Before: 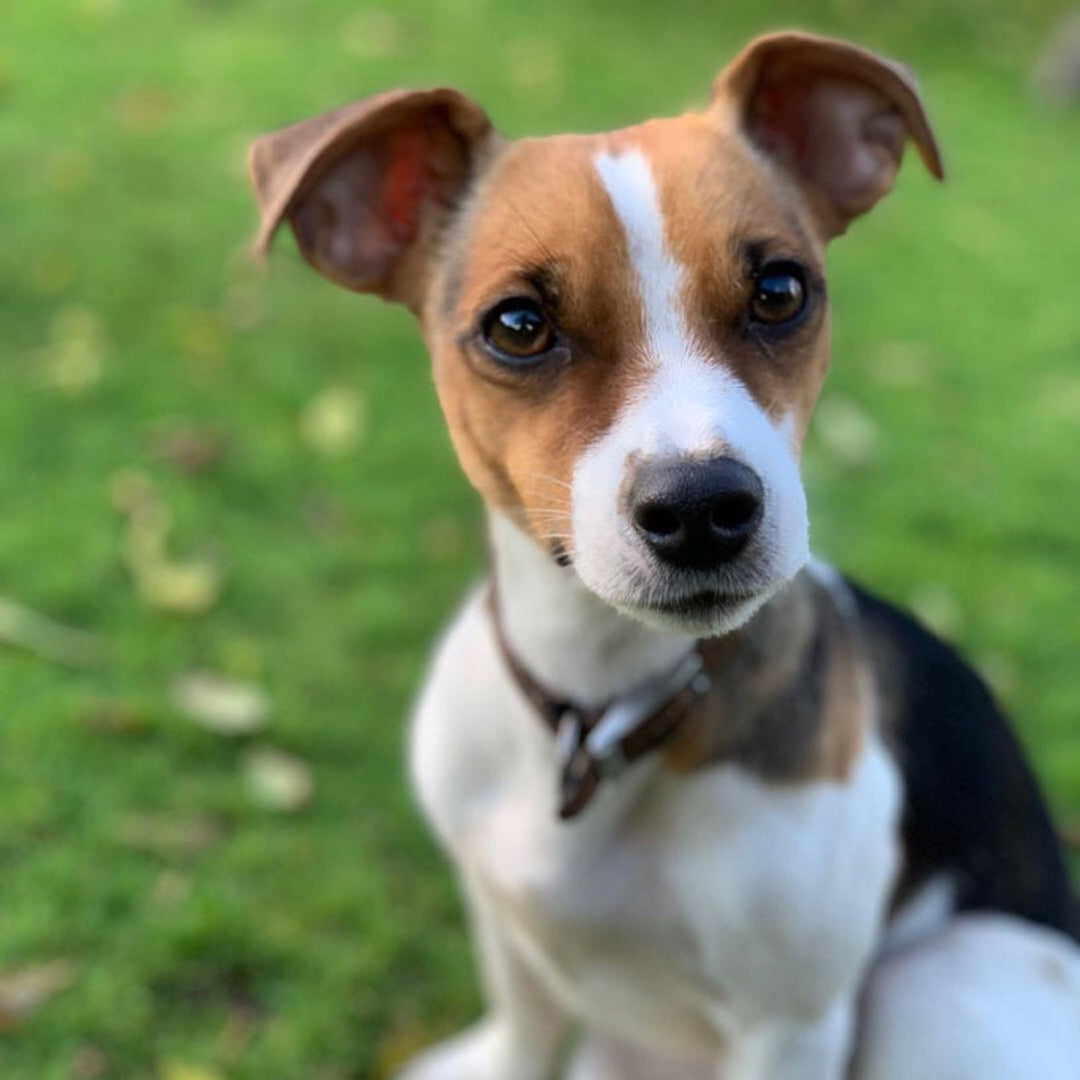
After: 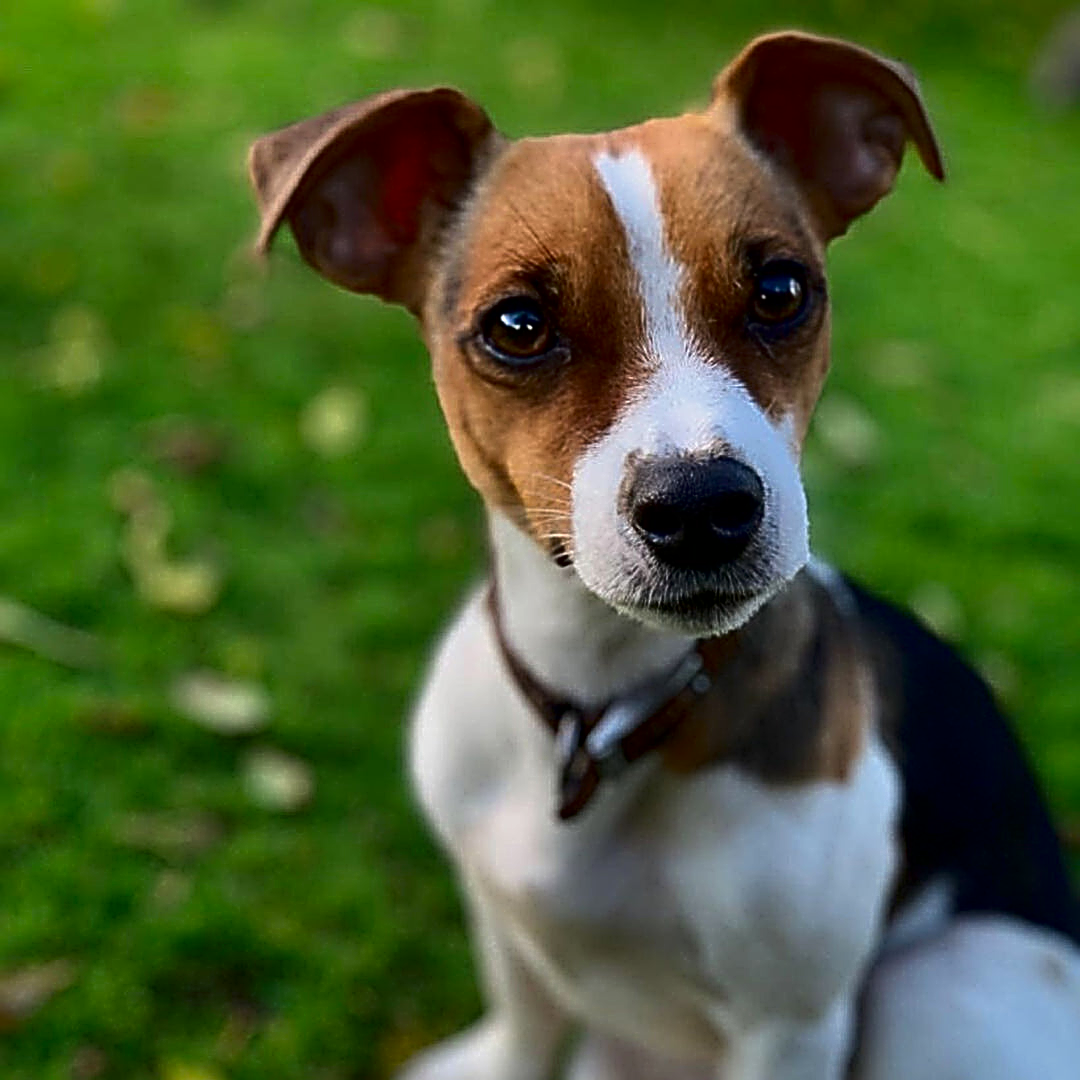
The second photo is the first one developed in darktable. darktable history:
contrast brightness saturation: contrast 0.13, brightness -0.24, saturation 0.14
sharpen: radius 3.158, amount 1.731
vignetting: brightness -0.233, saturation 0.141
exposure: exposure -0.157 EV, compensate highlight preservation false
